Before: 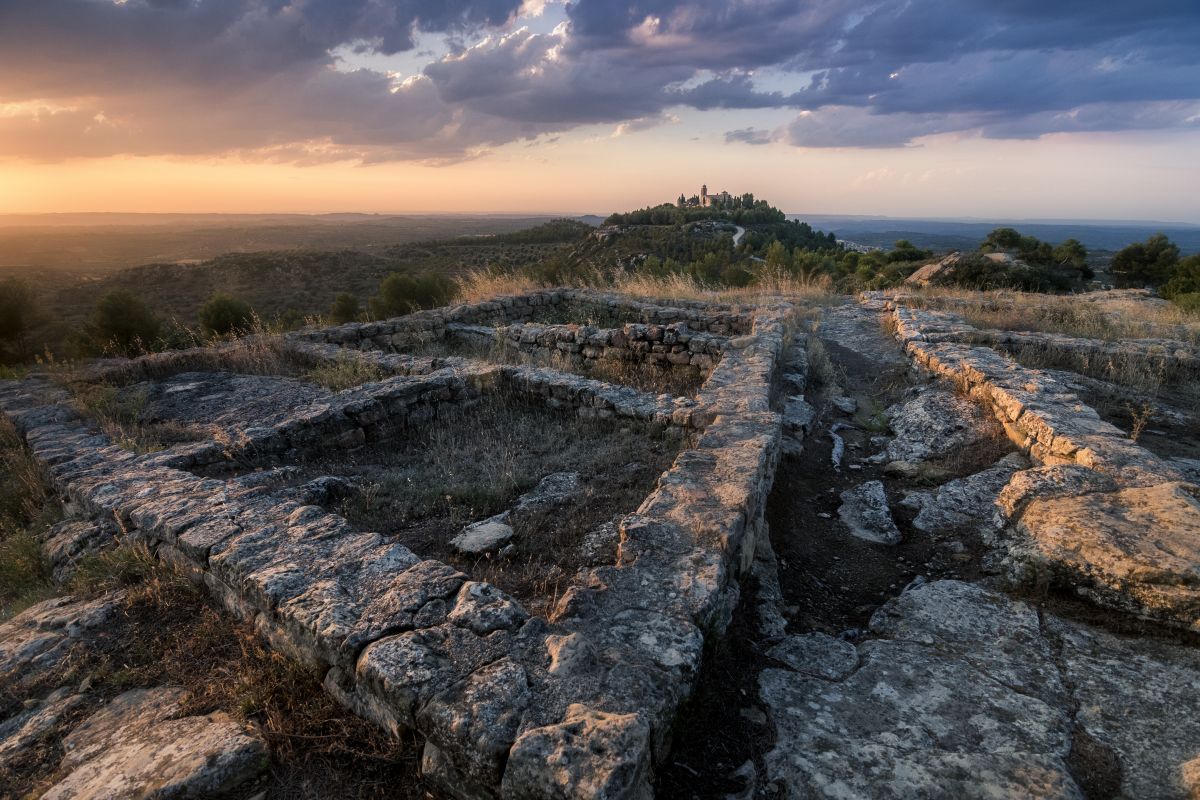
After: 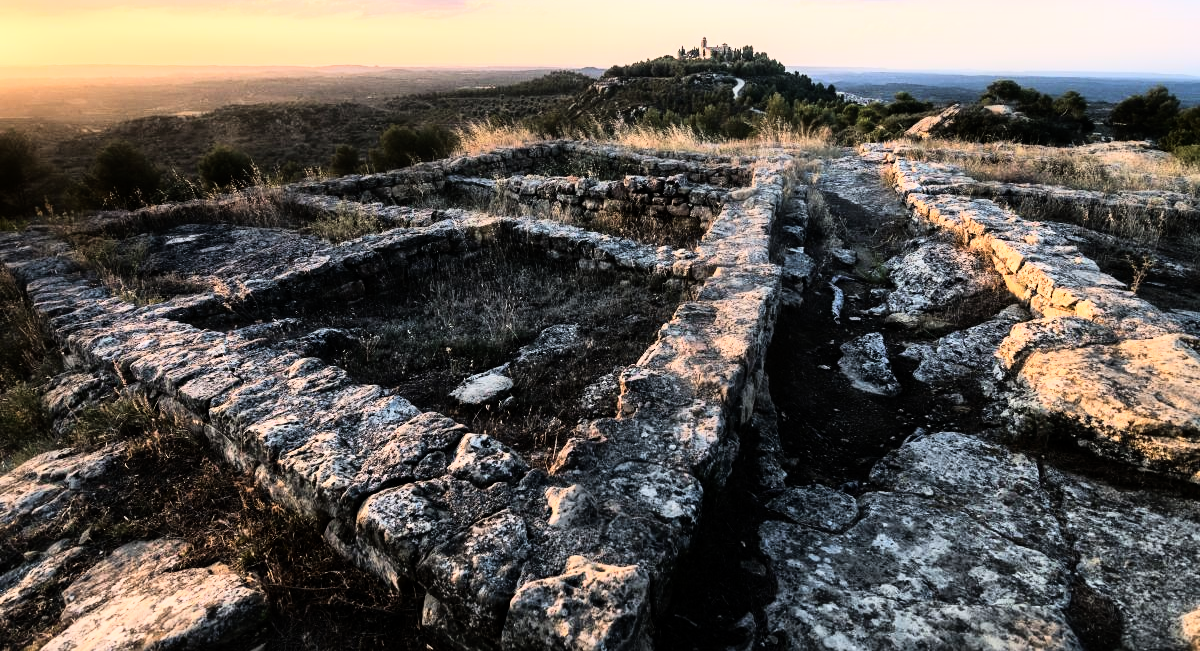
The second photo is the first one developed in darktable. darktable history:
crop and rotate: top 18.507%
rgb curve: curves: ch0 [(0, 0) (0.21, 0.15) (0.24, 0.21) (0.5, 0.75) (0.75, 0.96) (0.89, 0.99) (1, 1)]; ch1 [(0, 0.02) (0.21, 0.13) (0.25, 0.2) (0.5, 0.67) (0.75, 0.9) (0.89, 0.97) (1, 1)]; ch2 [(0, 0.02) (0.21, 0.13) (0.25, 0.2) (0.5, 0.67) (0.75, 0.9) (0.89, 0.97) (1, 1)], compensate middle gray true
